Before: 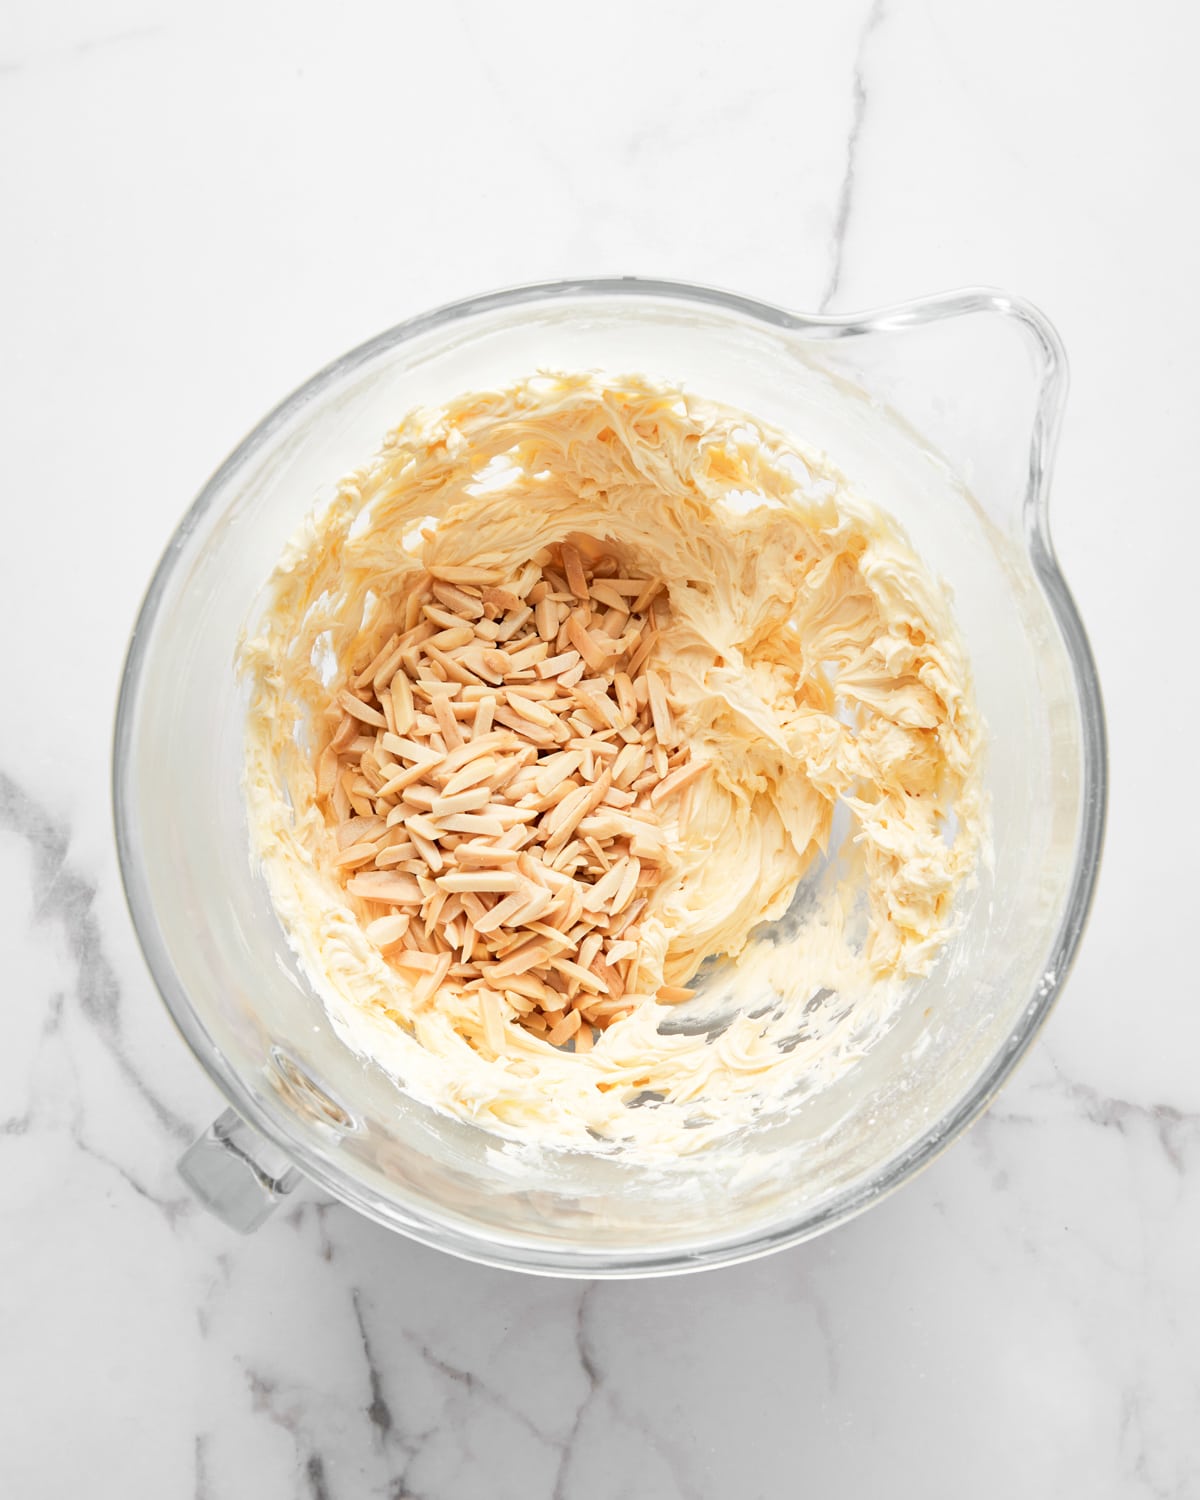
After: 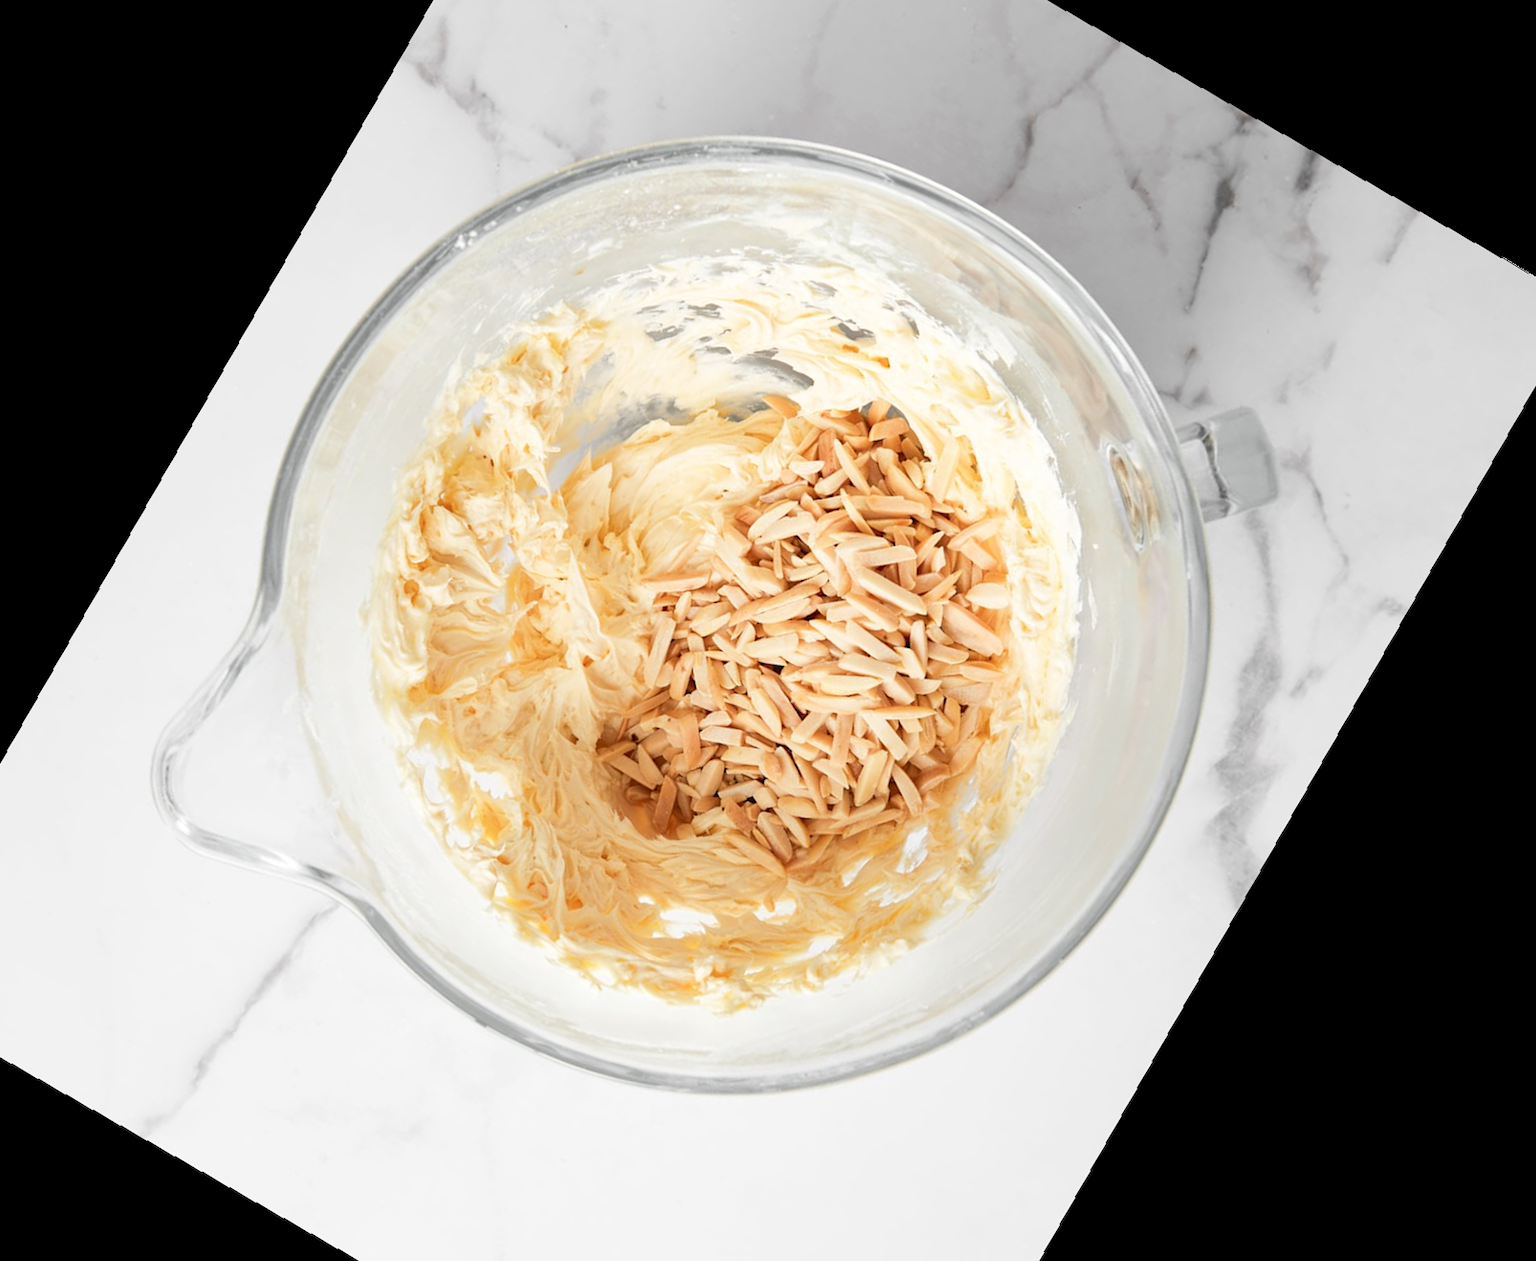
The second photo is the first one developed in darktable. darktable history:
rotate and perspective: rotation -1.75°, automatic cropping off
crop and rotate: angle 148.68°, left 9.111%, top 15.603%, right 4.588%, bottom 17.041%
